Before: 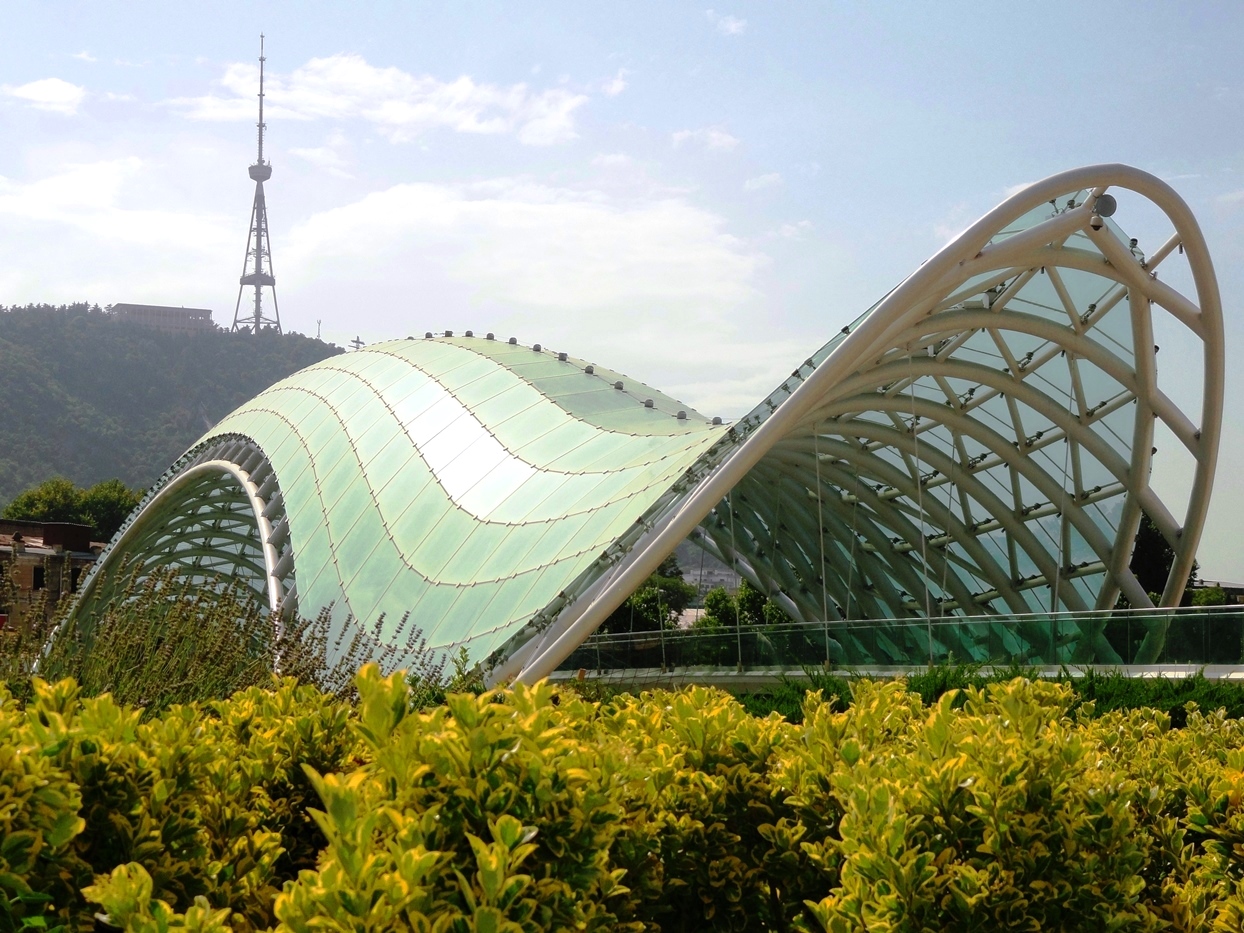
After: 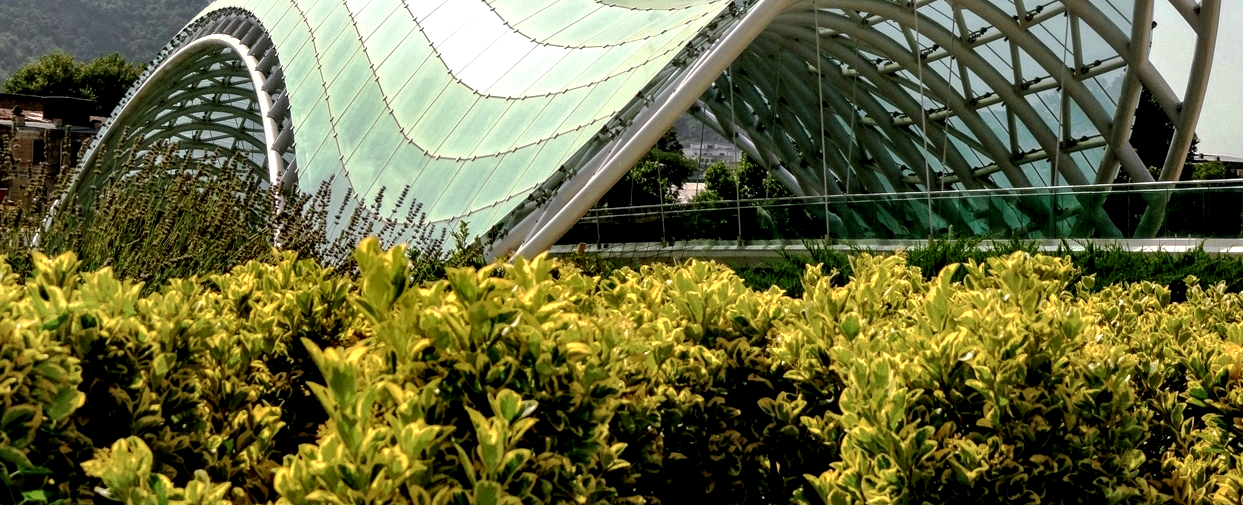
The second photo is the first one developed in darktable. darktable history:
local contrast: highlights 81%, shadows 58%, detail 174%, midtone range 0.596
crop and rotate: top 45.865%, right 0.018%
